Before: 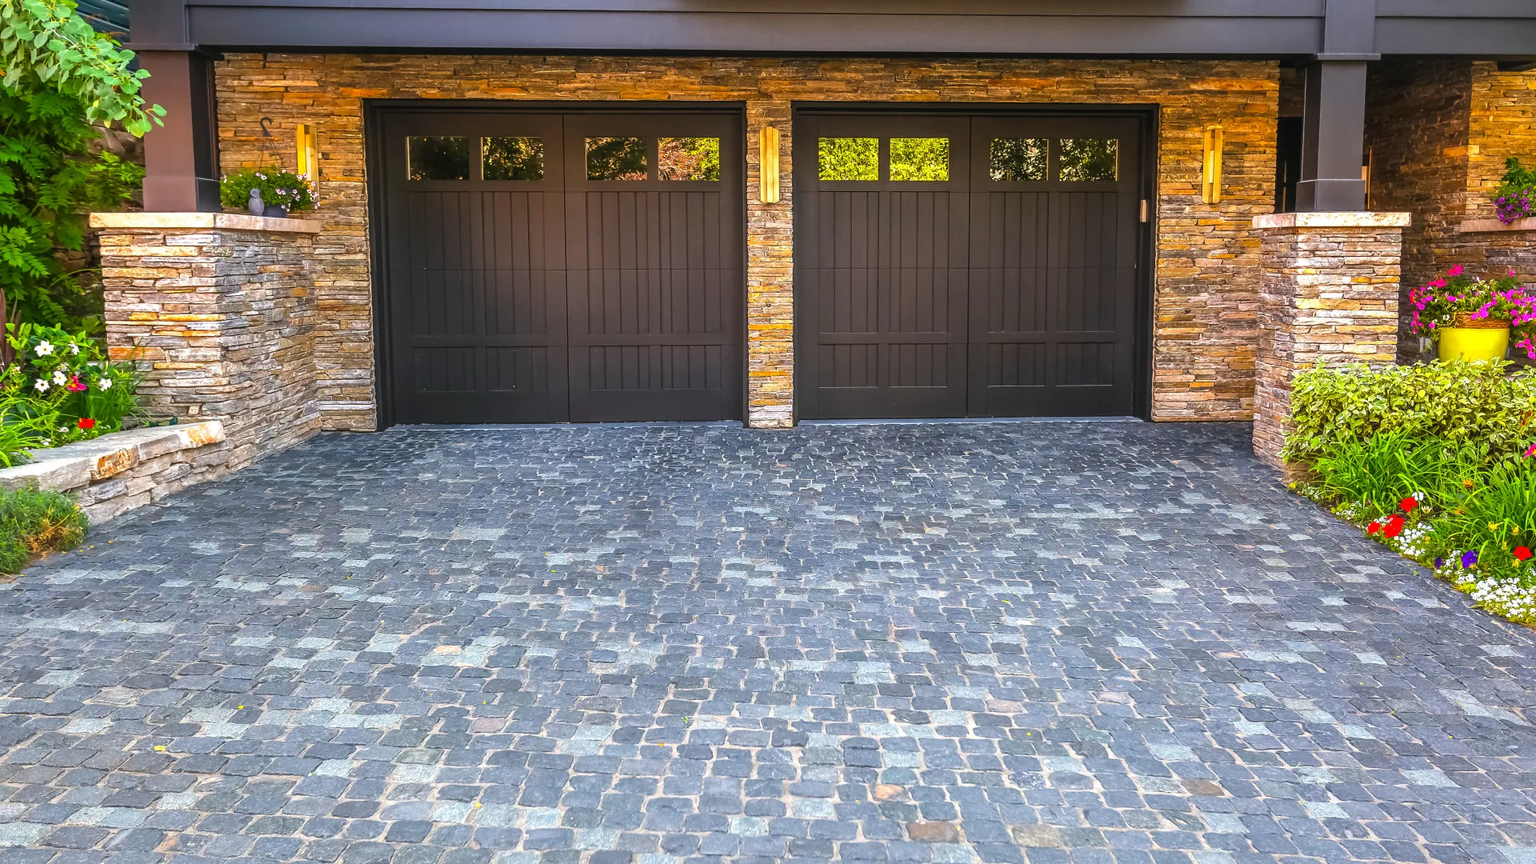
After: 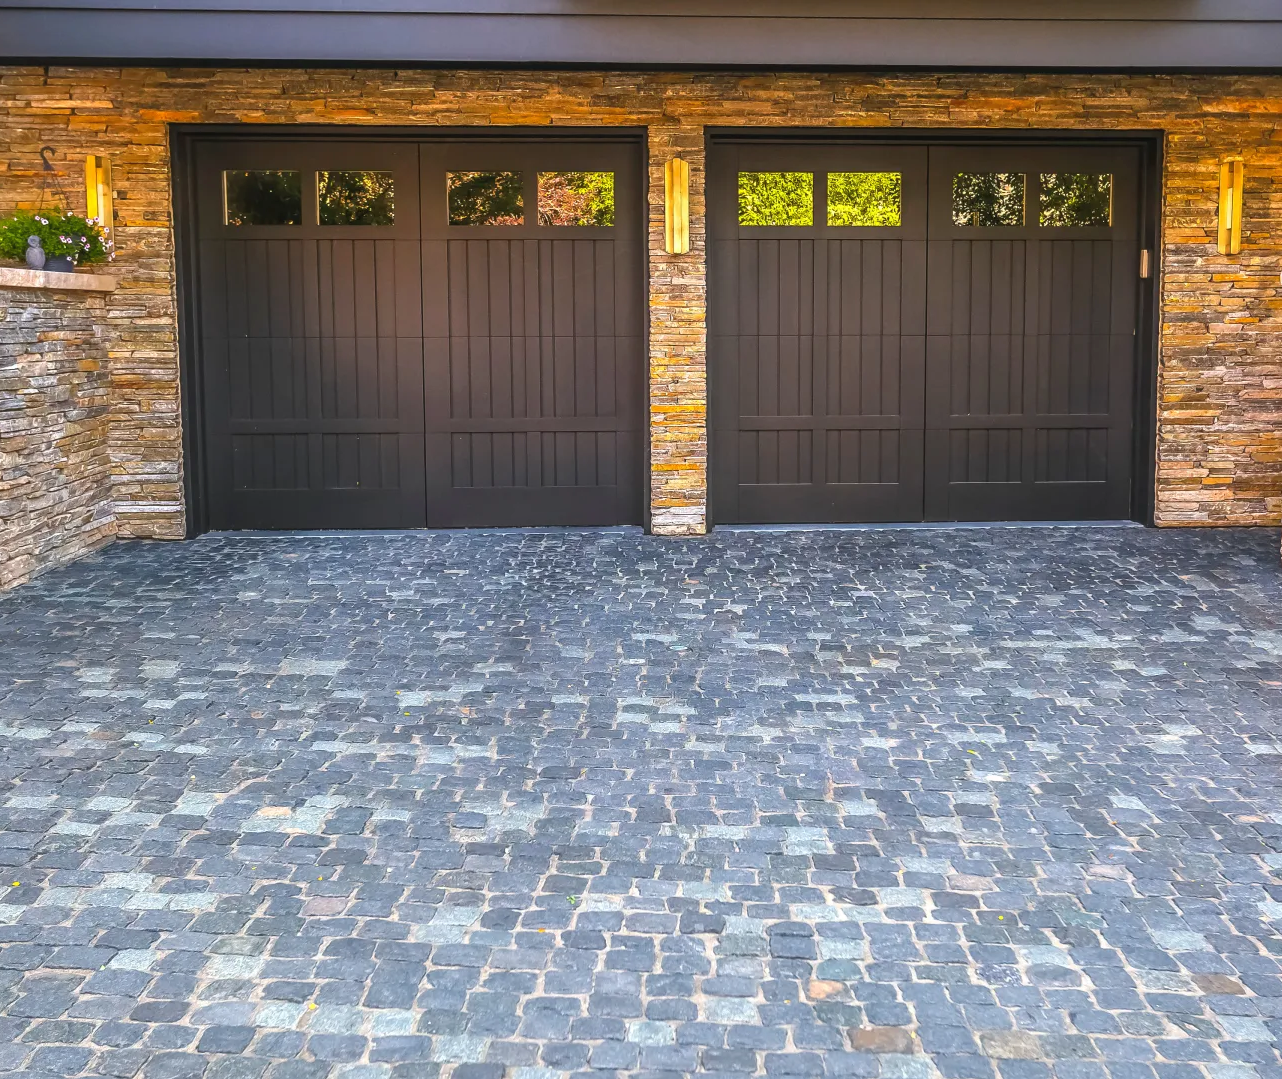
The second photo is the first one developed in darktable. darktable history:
crop and rotate: left 14.88%, right 18.346%
shadows and highlights: shadows 42.65, highlights 7.23
